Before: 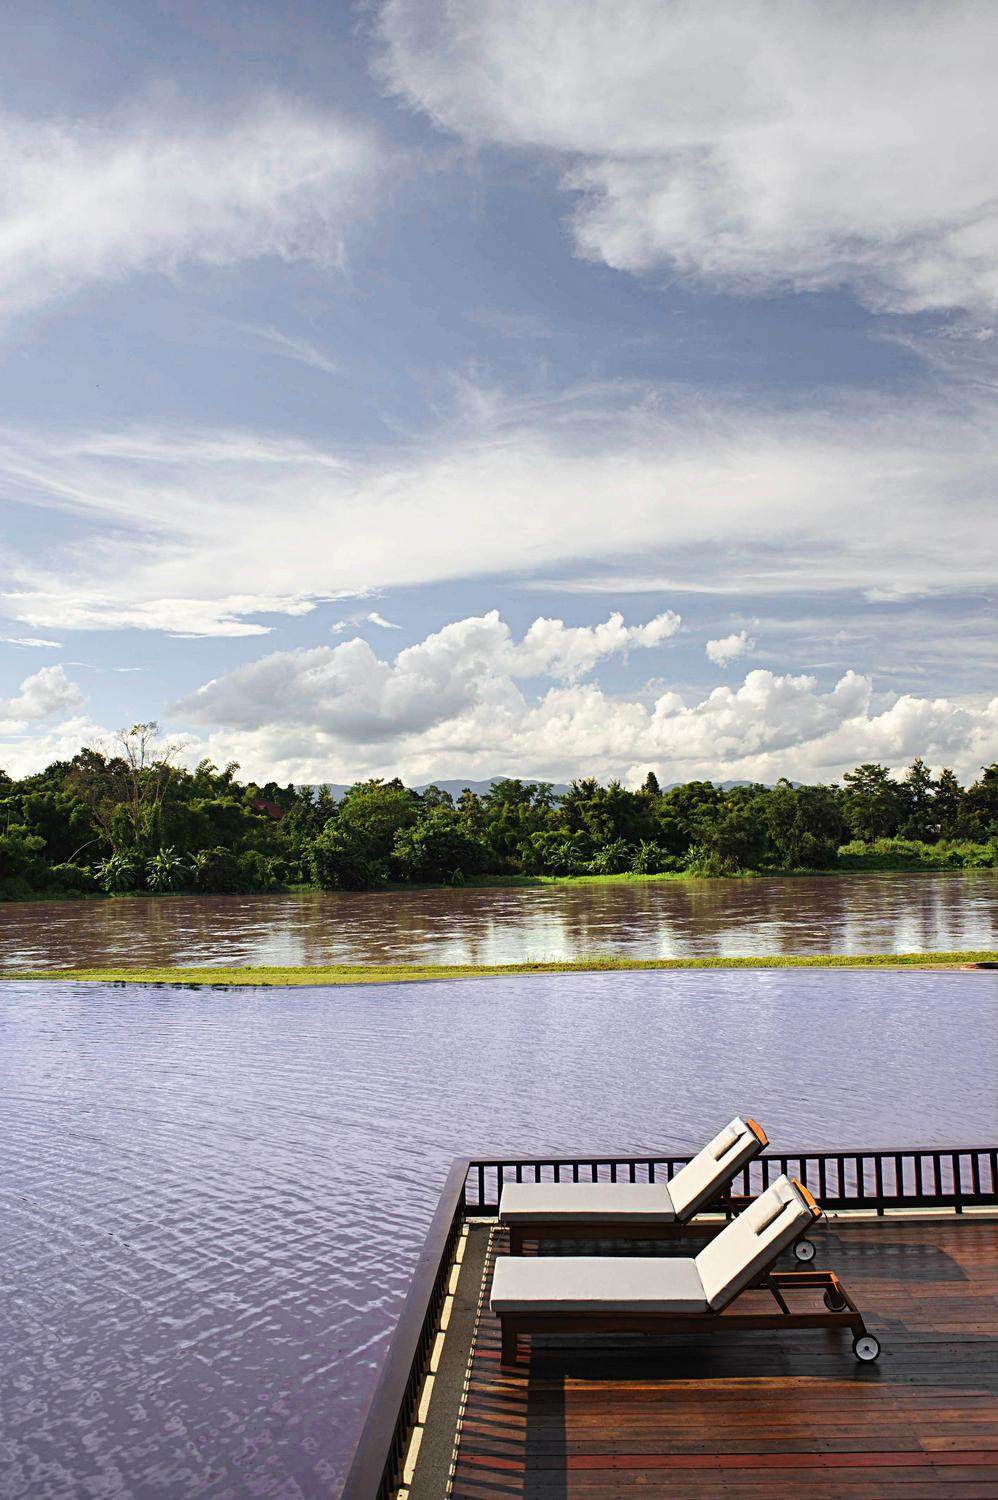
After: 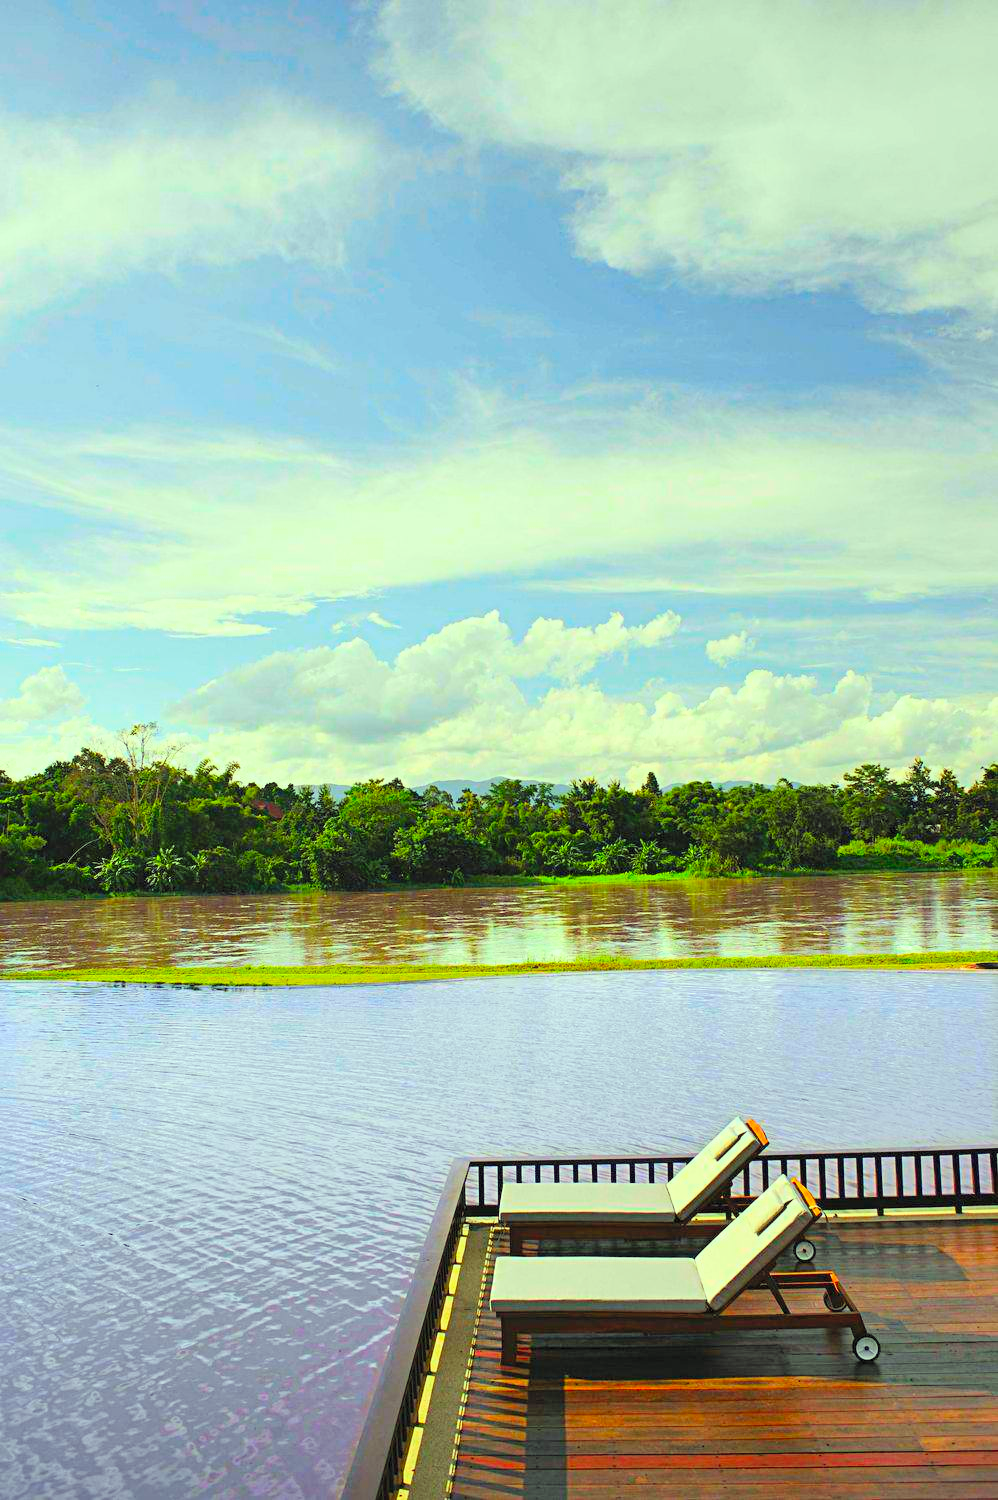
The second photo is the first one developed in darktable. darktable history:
contrast brightness saturation: contrast 0.1, brightness 0.294, saturation 0.147
color correction: highlights a* -10.91, highlights b* 9.91, saturation 1.72
